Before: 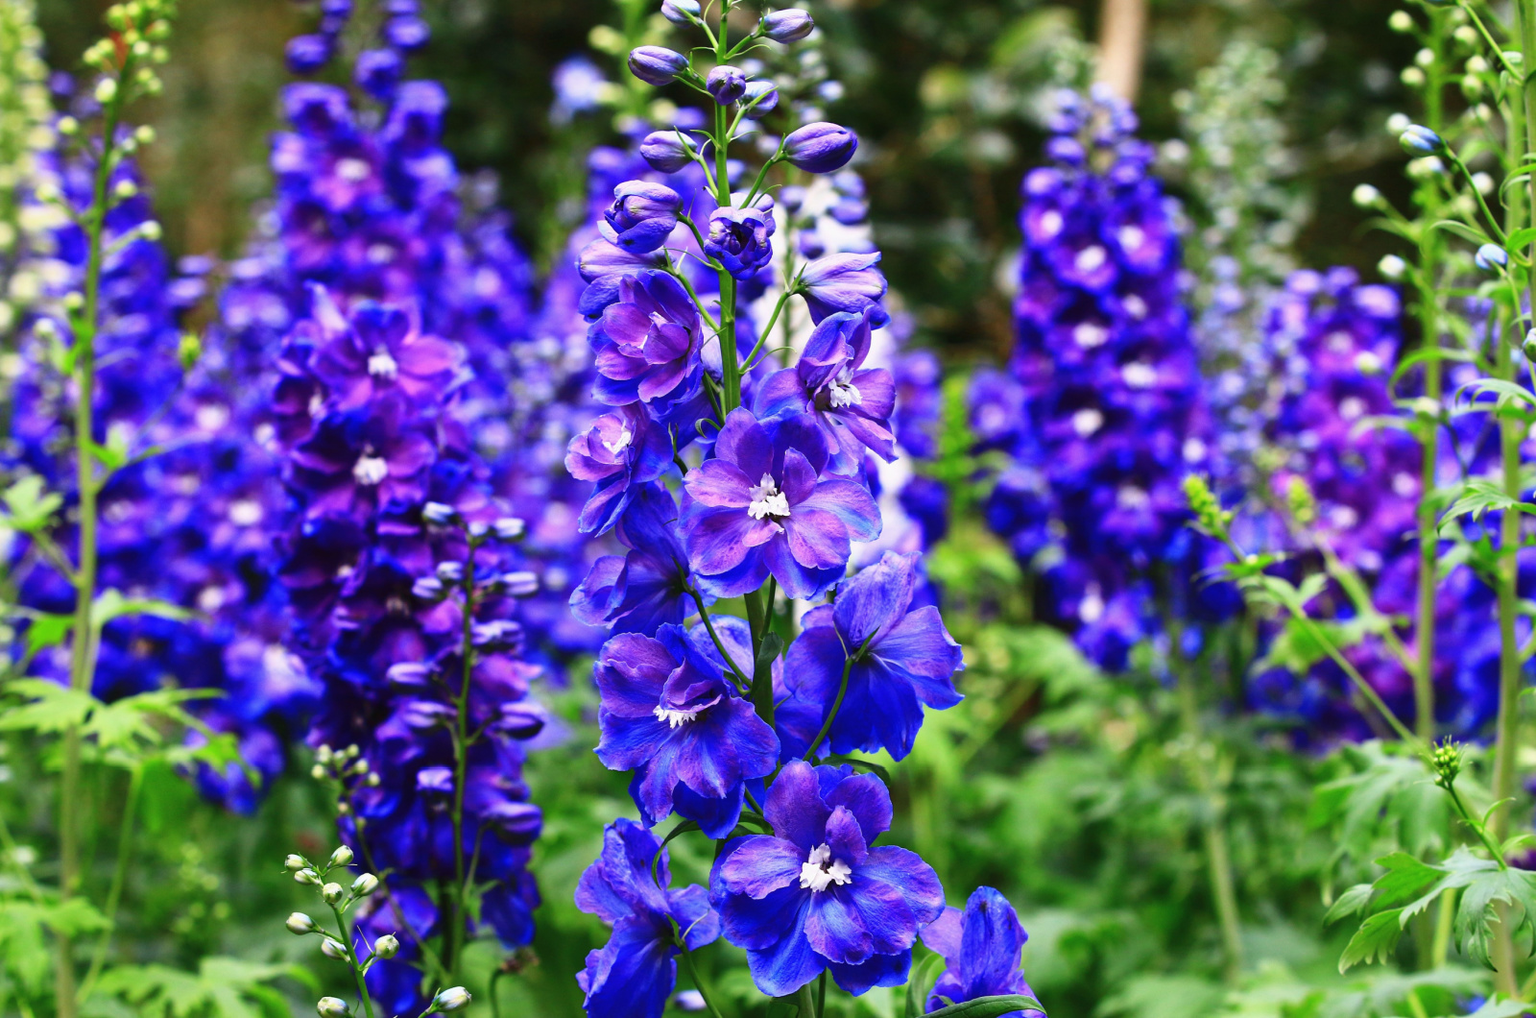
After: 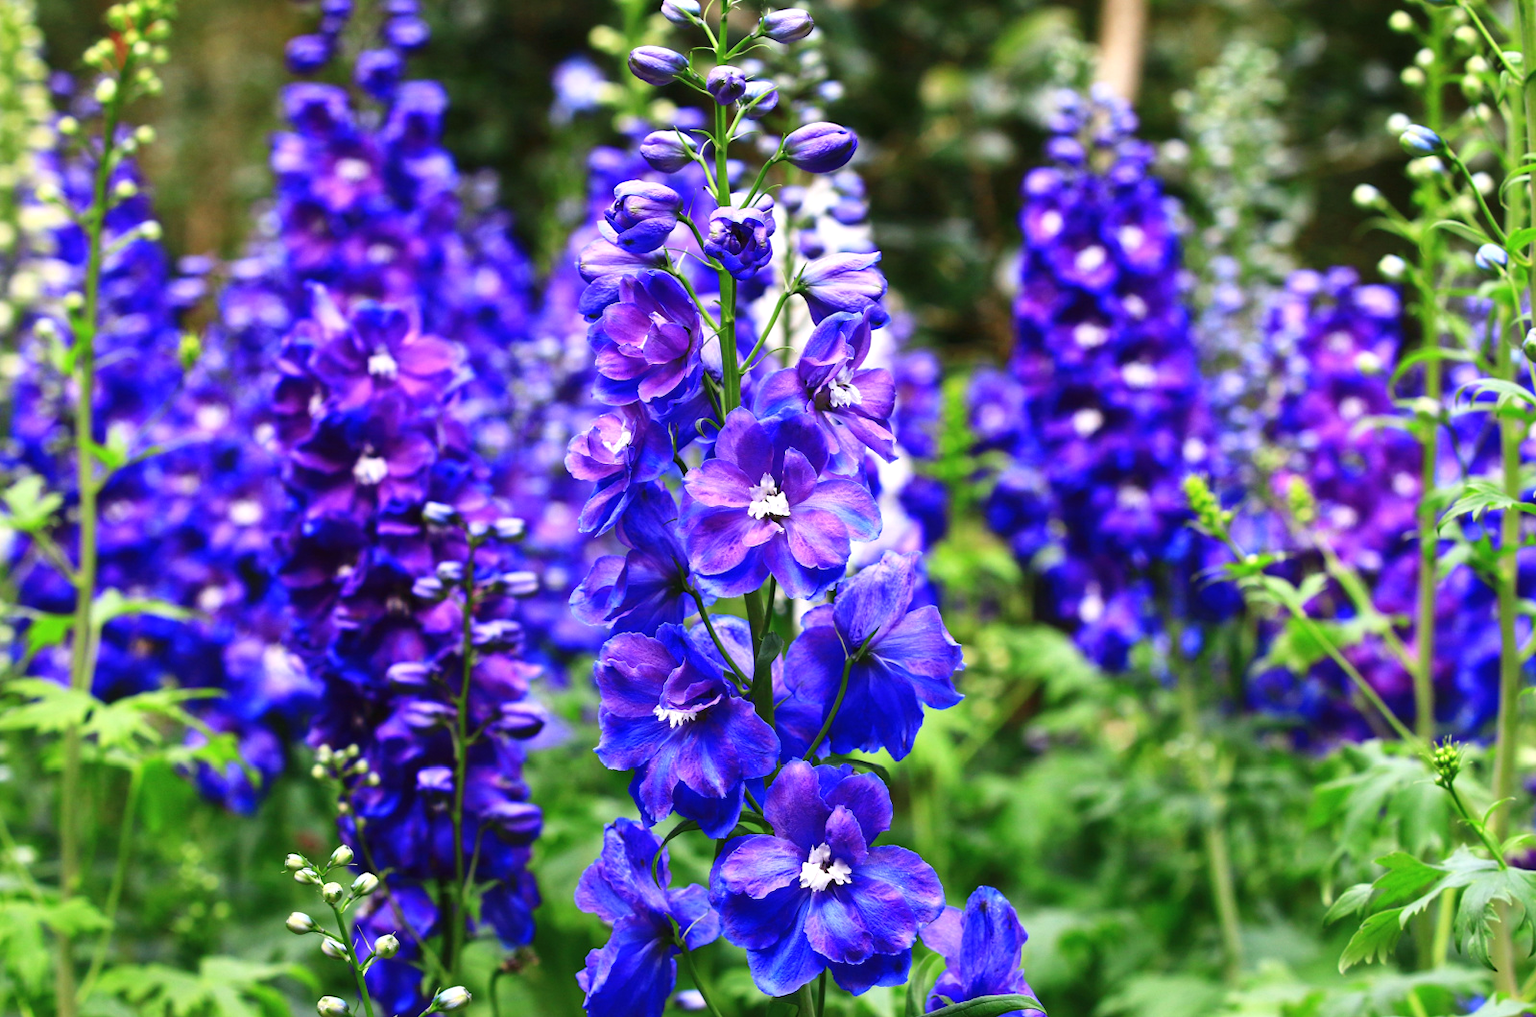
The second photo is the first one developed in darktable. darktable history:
exposure: exposure 0.201 EV, compensate exposure bias true, compensate highlight preservation false
local contrast: mode bilateral grid, contrast 10, coarseness 26, detail 115%, midtone range 0.2
